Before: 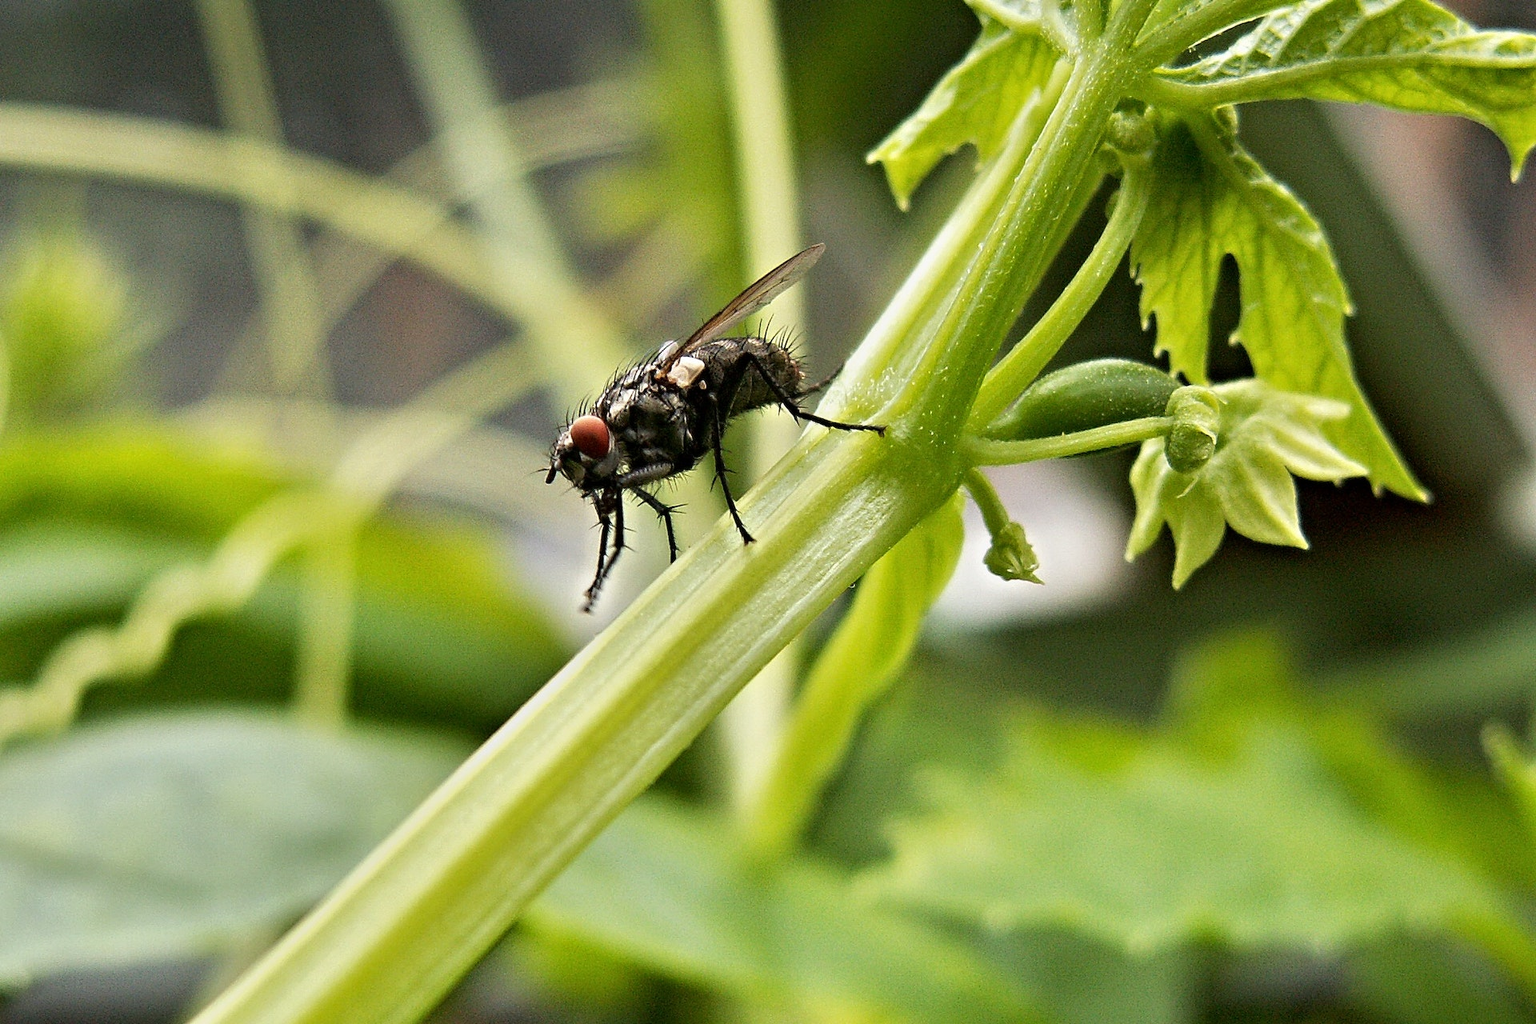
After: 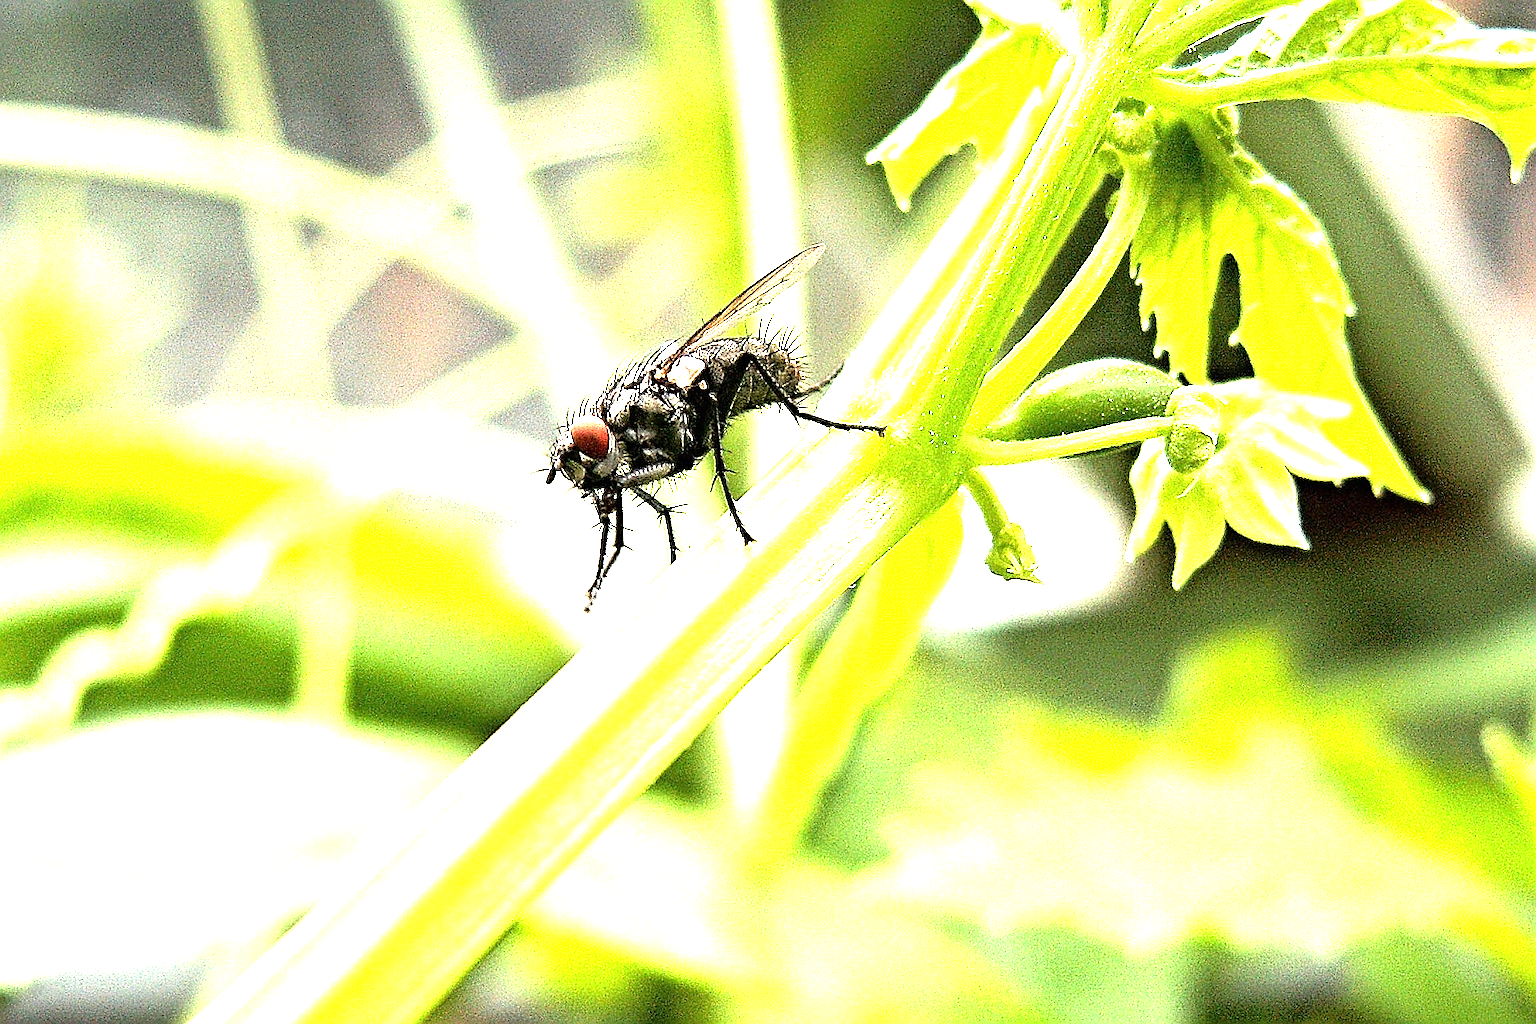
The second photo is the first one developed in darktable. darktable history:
exposure: black level correction 0, exposure 1.519 EV, compensate highlight preservation false
sharpen: radius 1.407, amount 1.233, threshold 0.732
tone equalizer: -8 EV -0.747 EV, -7 EV -0.732 EV, -6 EV -0.561 EV, -5 EV -0.422 EV, -3 EV 0.384 EV, -2 EV 0.6 EV, -1 EV 0.675 EV, +0 EV 0.776 EV
